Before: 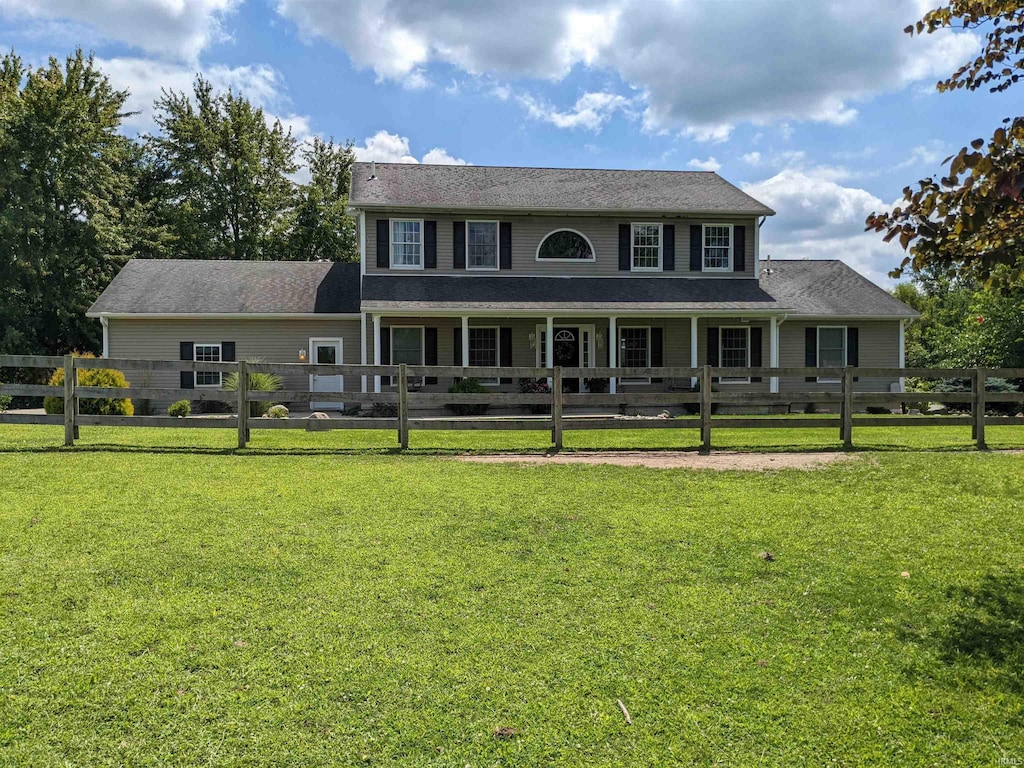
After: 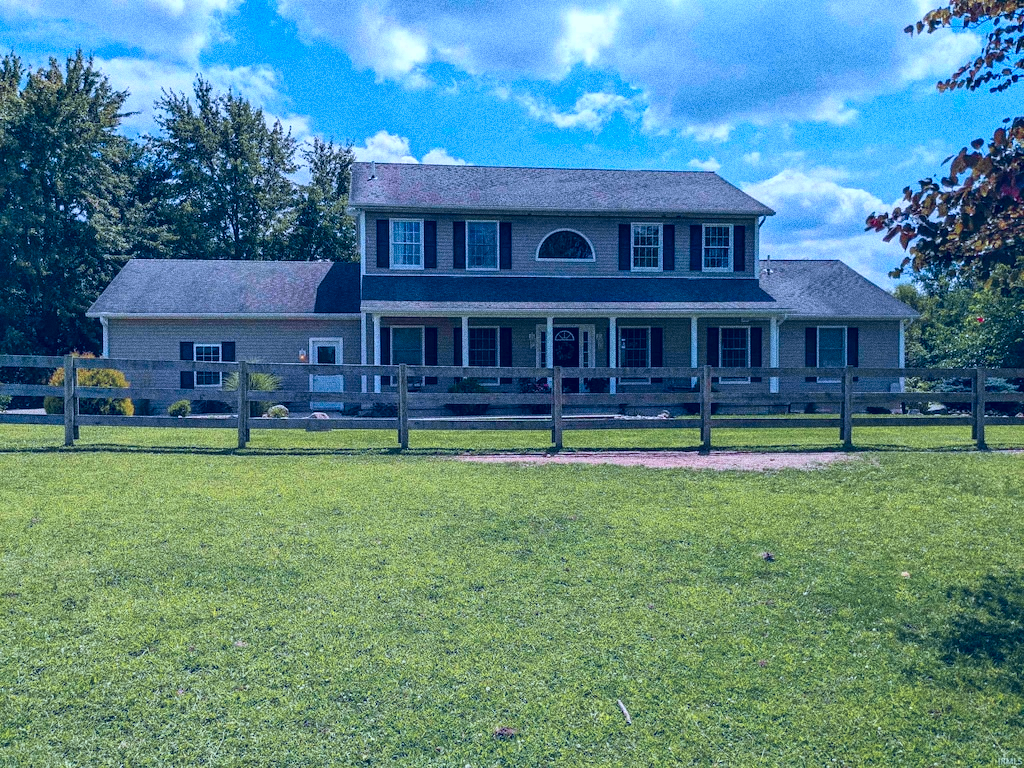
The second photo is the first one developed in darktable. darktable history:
grain: coarseness 0.09 ISO, strength 40%
tone curve: curves: ch1 [(0, 0) (0.108, 0.197) (0.5, 0.5) (0.681, 0.885) (1, 1)]; ch2 [(0, 0) (0.28, 0.151) (1, 1)], color space Lab, independent channels
